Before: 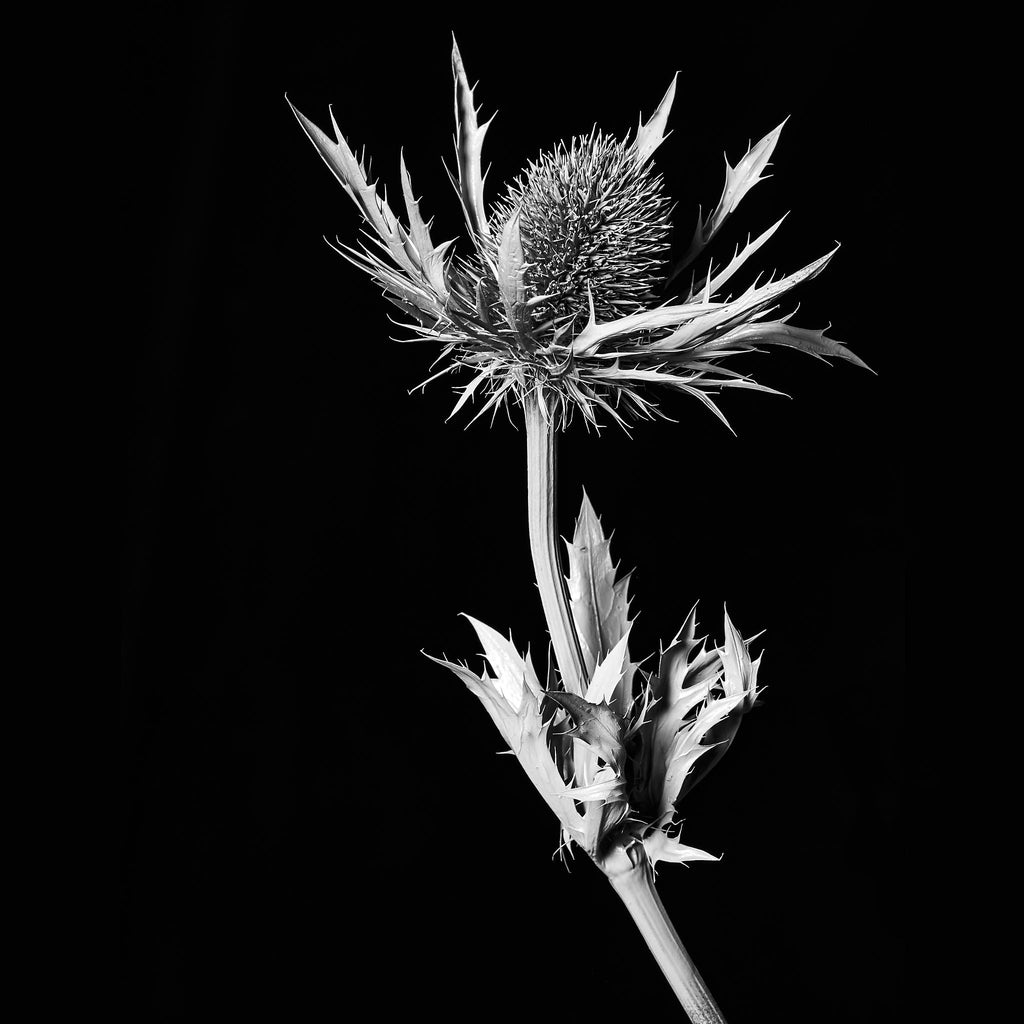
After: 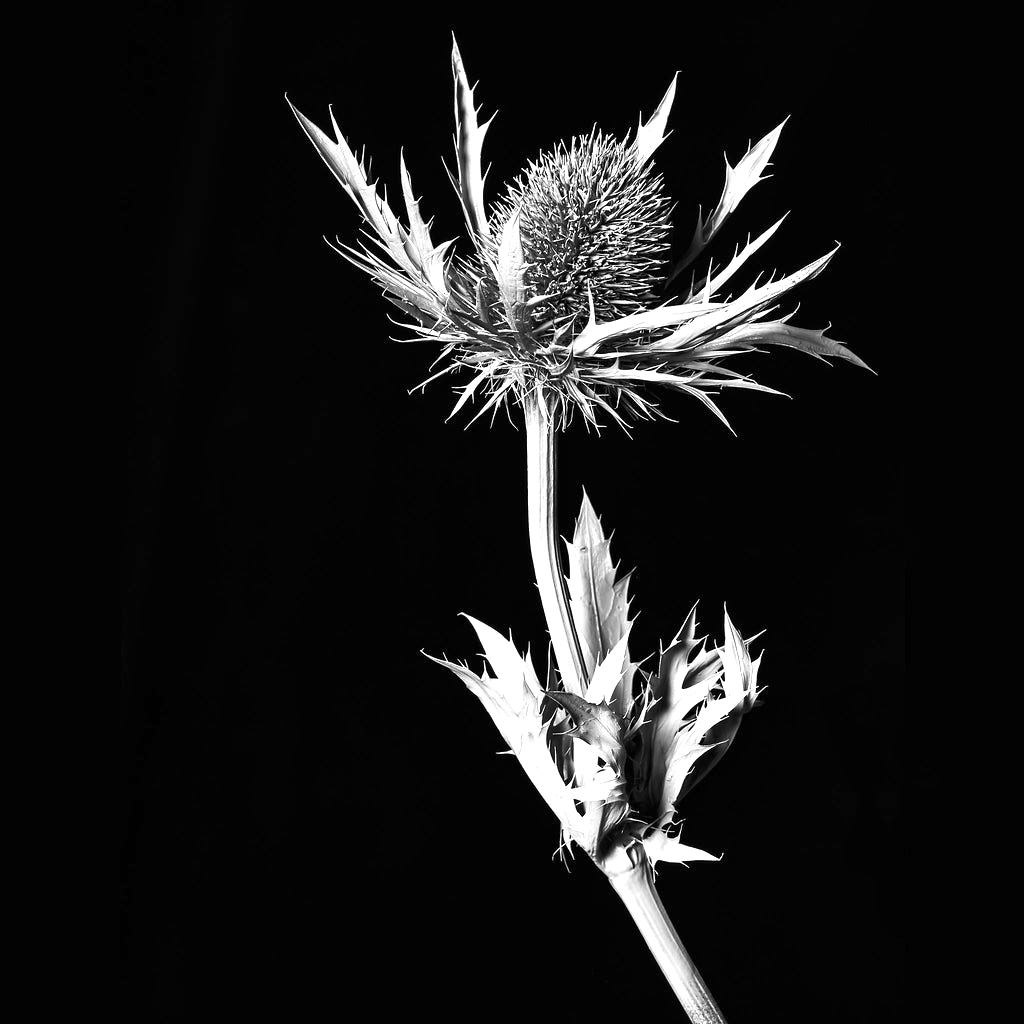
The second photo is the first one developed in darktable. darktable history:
exposure: exposure 0.77 EV, compensate highlight preservation false
contrast brightness saturation: brightness -0.02, saturation 0.35
white balance: emerald 1
